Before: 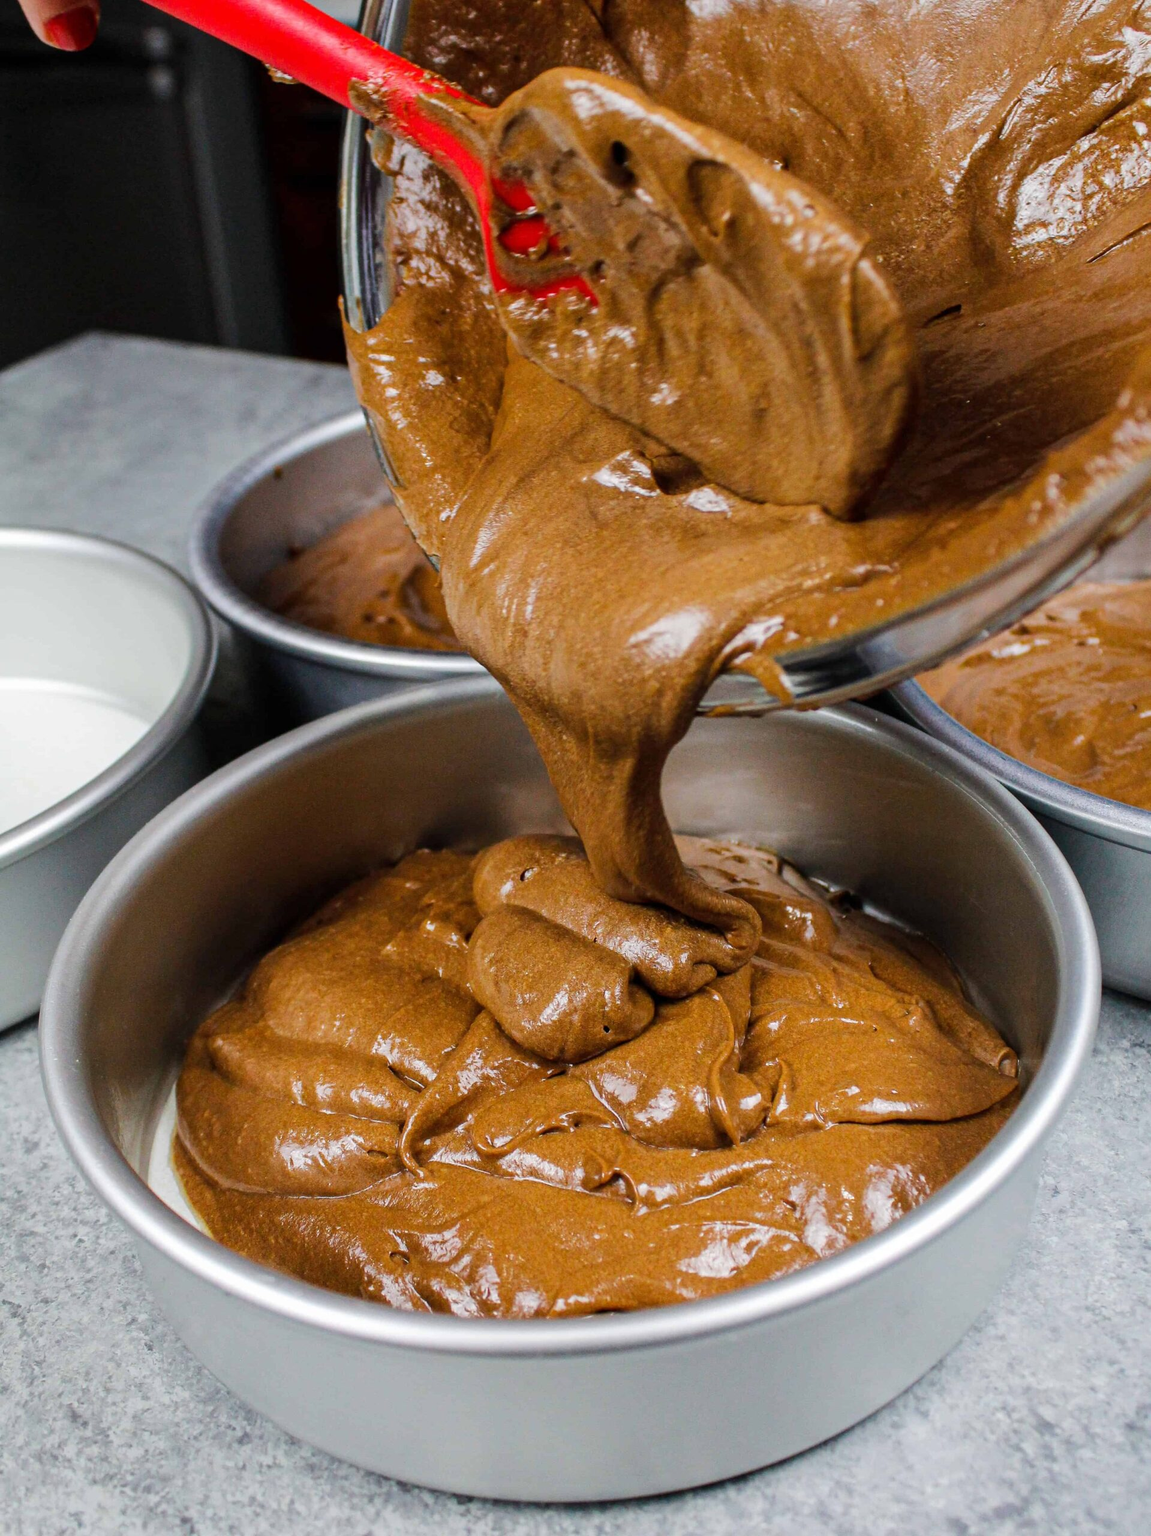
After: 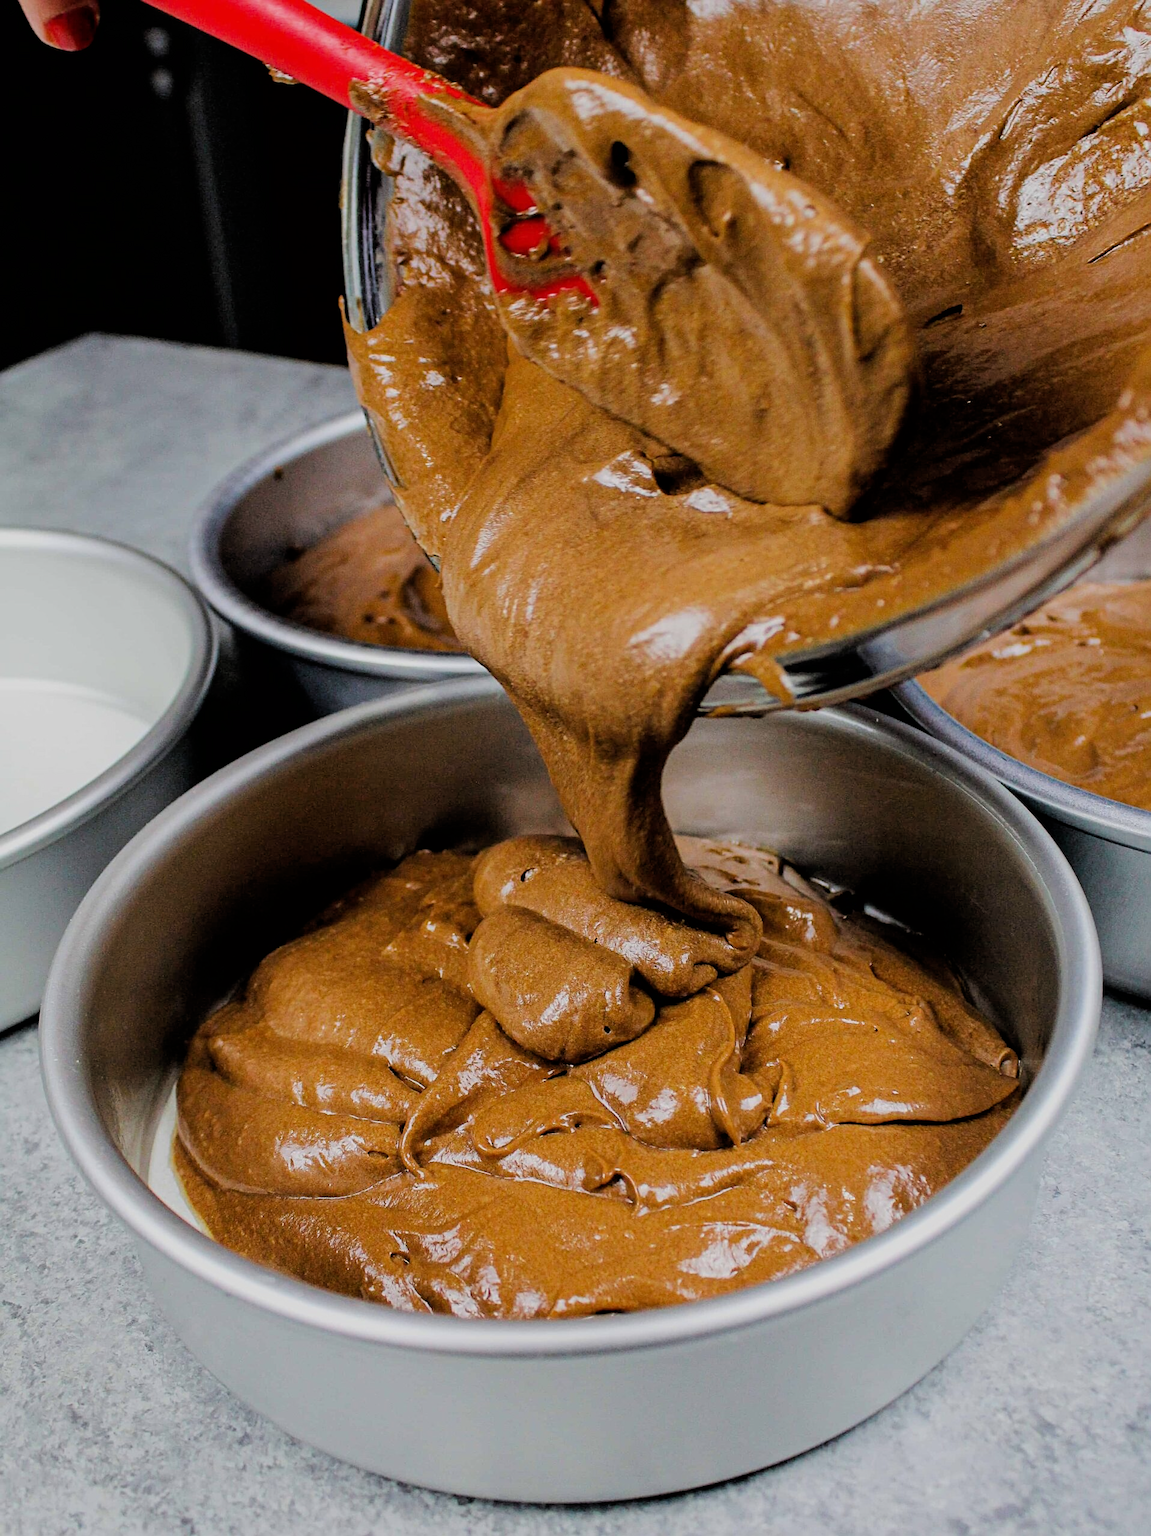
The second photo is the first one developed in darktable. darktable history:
filmic rgb: black relative exposure -4.78 EV, white relative exposure 4.06 EV, hardness 2.81, color science v6 (2022)
sharpen: radius 2.153, amount 0.38, threshold 0.104
